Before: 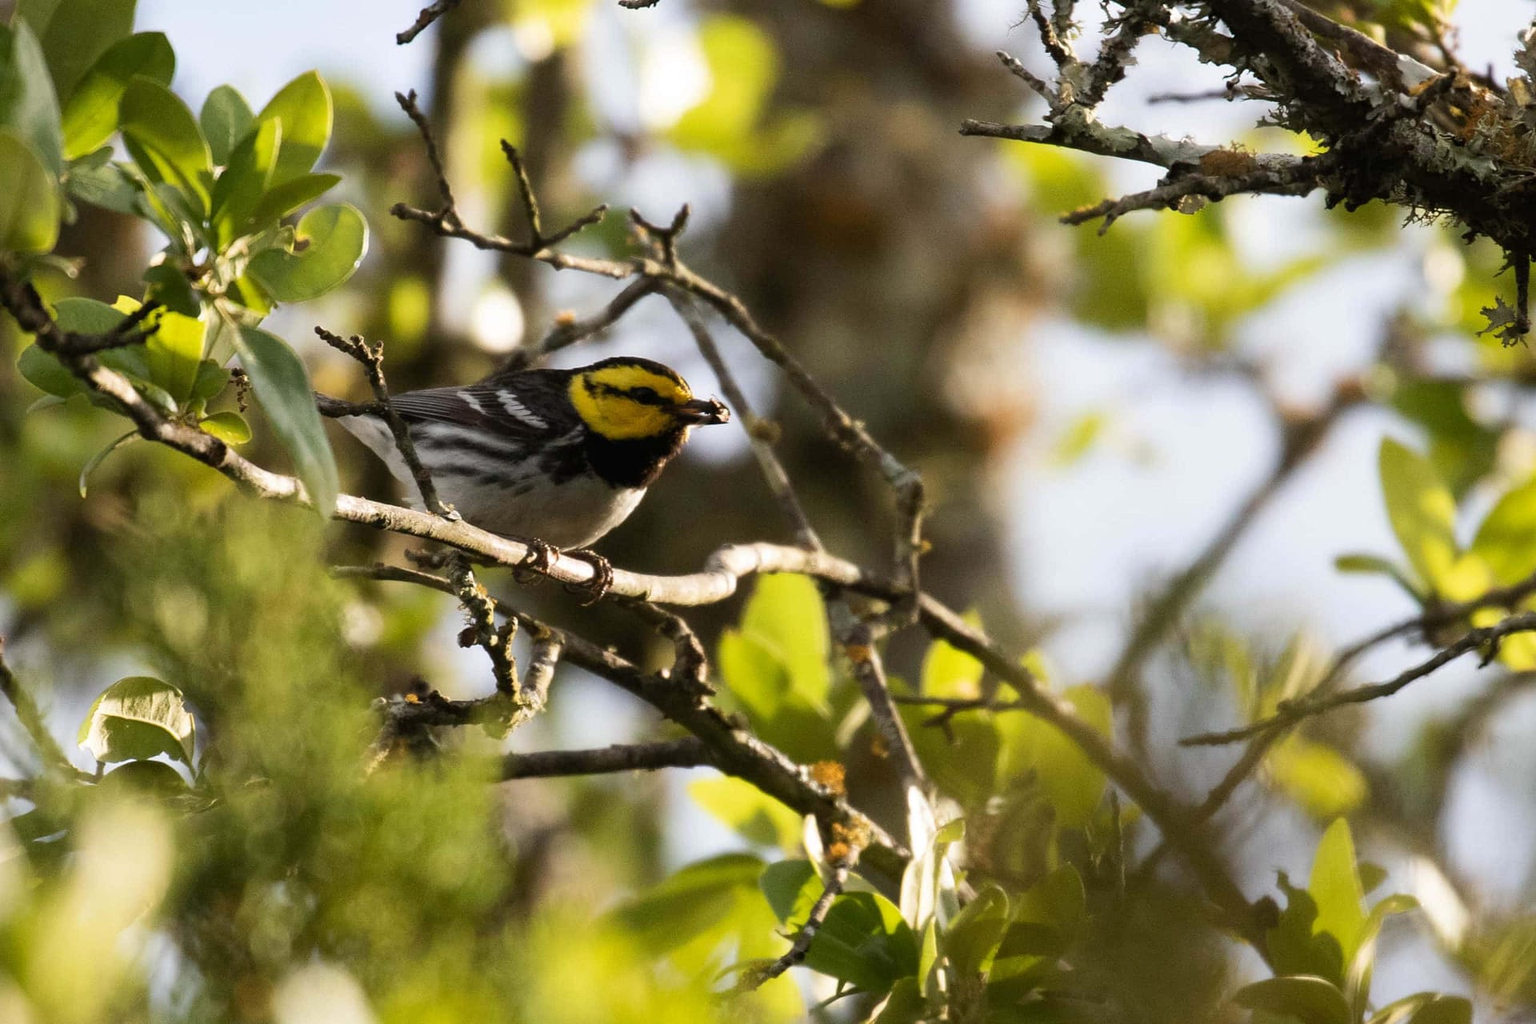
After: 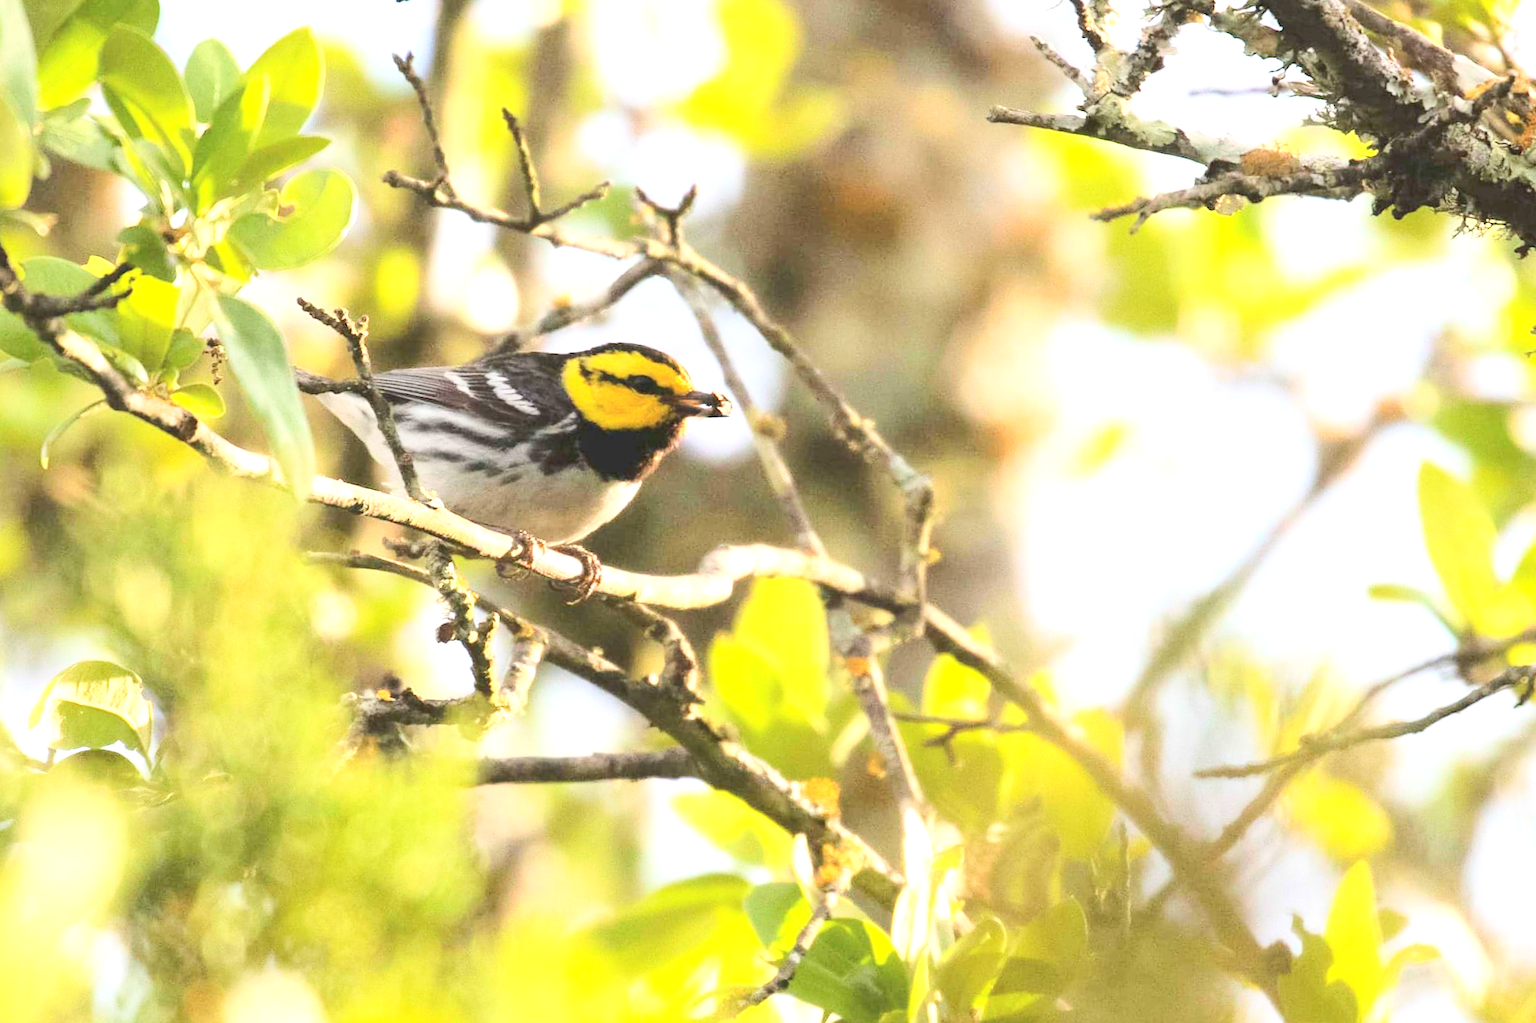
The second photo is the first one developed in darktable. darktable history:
contrast brightness saturation: brightness 0.15
crop and rotate: angle -2.28°
exposure: black level correction 0, exposure 1.101 EV, compensate highlight preservation false
base curve: curves: ch0 [(0, 0.007) (0.028, 0.063) (0.121, 0.311) (0.46, 0.743) (0.859, 0.957) (1, 1)]
